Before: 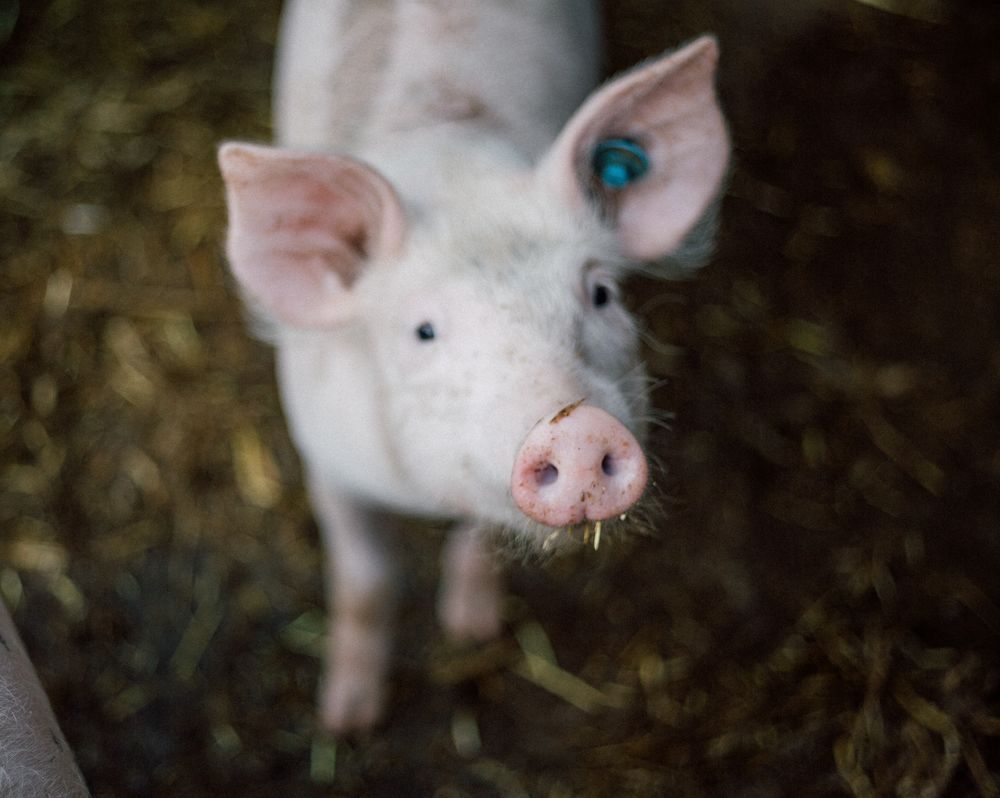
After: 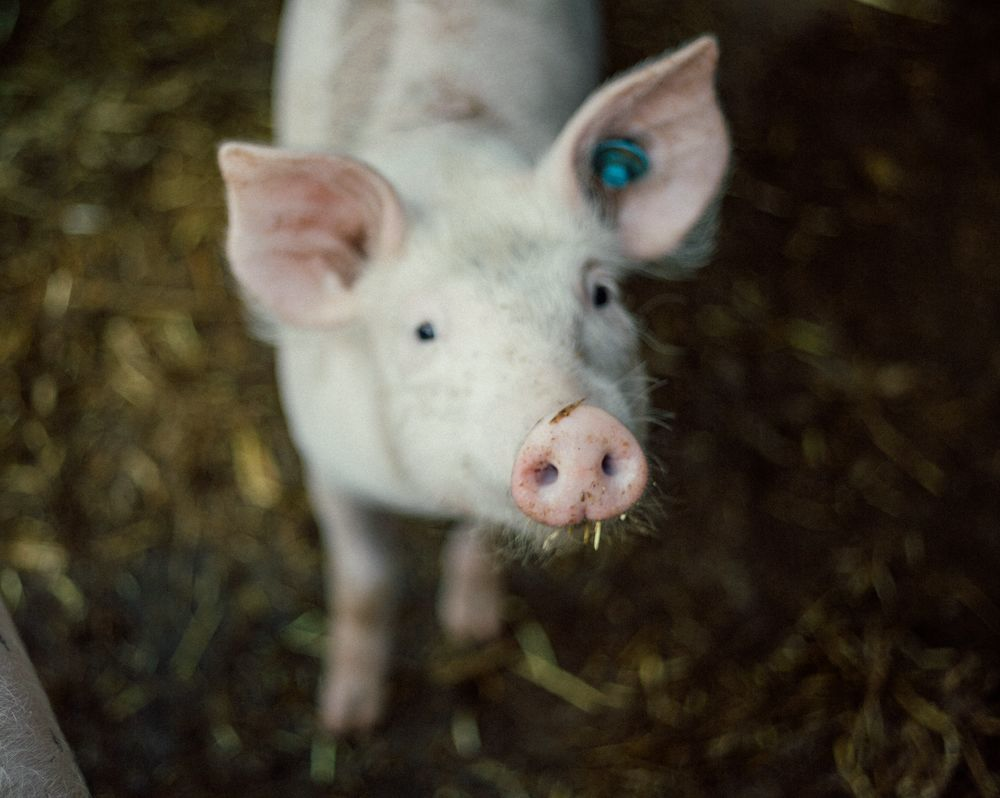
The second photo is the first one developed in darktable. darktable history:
color correction: highlights a* -4.33, highlights b* 7.01
